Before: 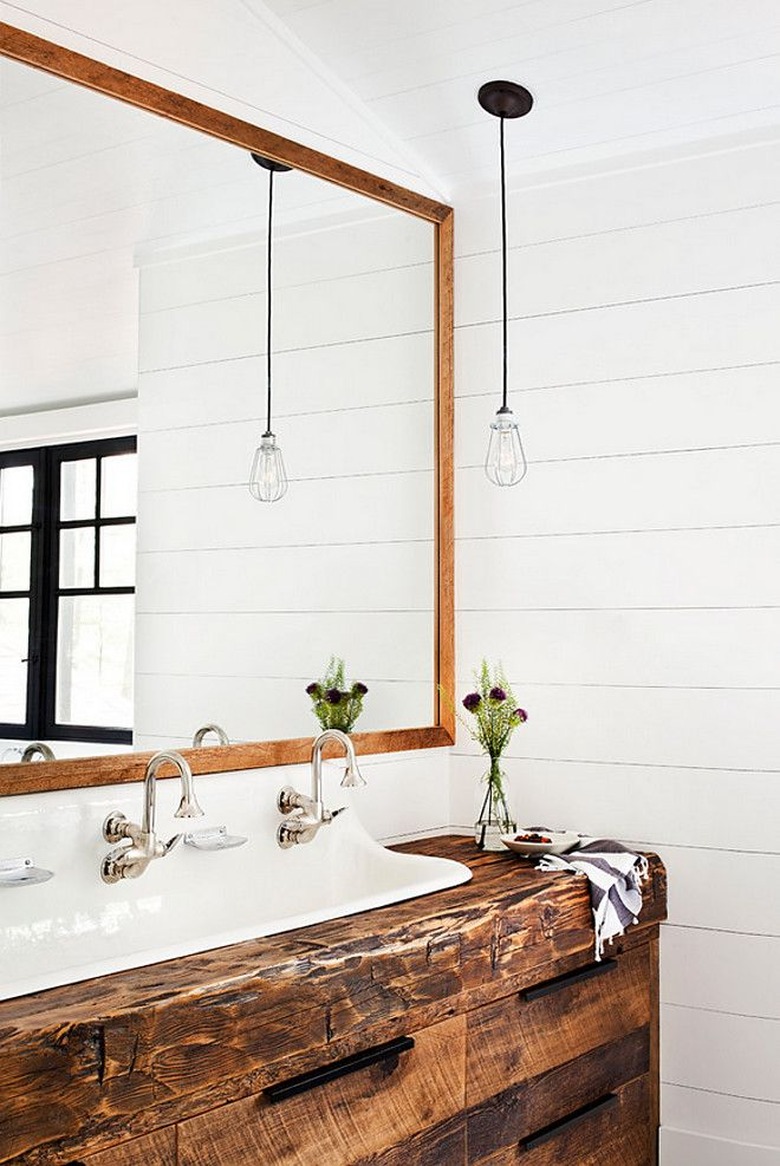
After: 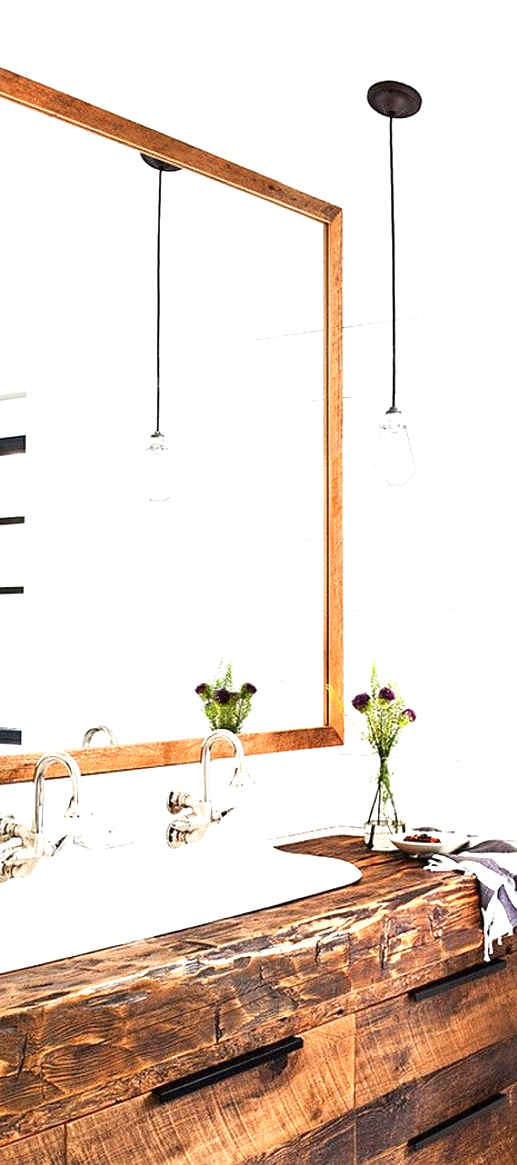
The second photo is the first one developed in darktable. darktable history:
crop and rotate: left 14.334%, right 19.311%
exposure: black level correction 0, exposure 0.889 EV, compensate exposure bias true, compensate highlight preservation false
